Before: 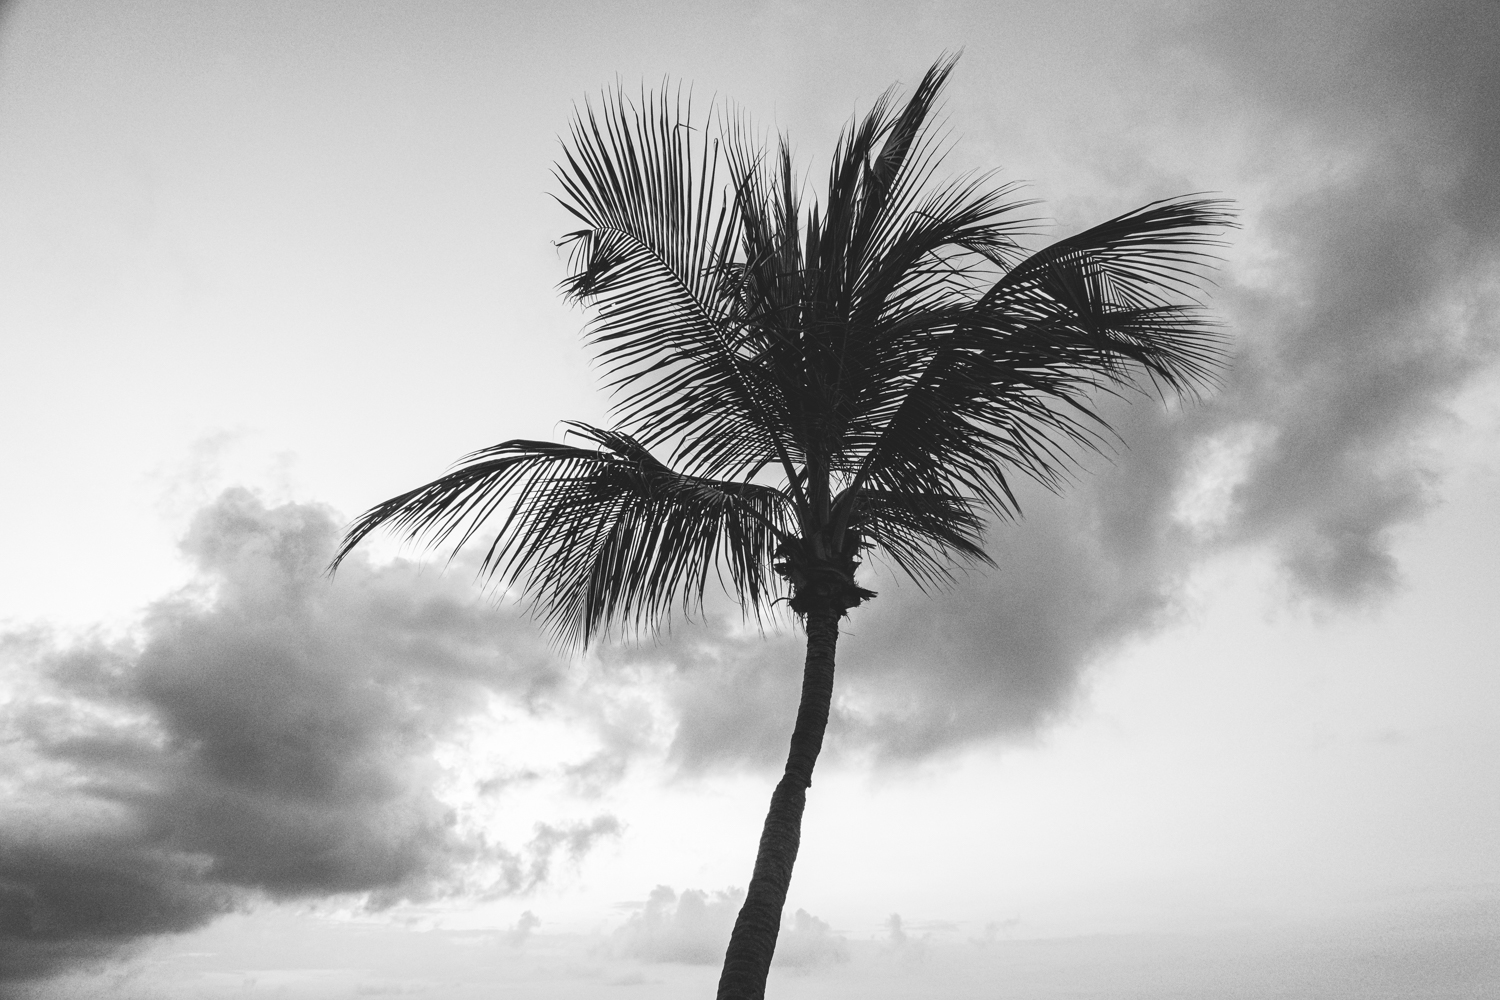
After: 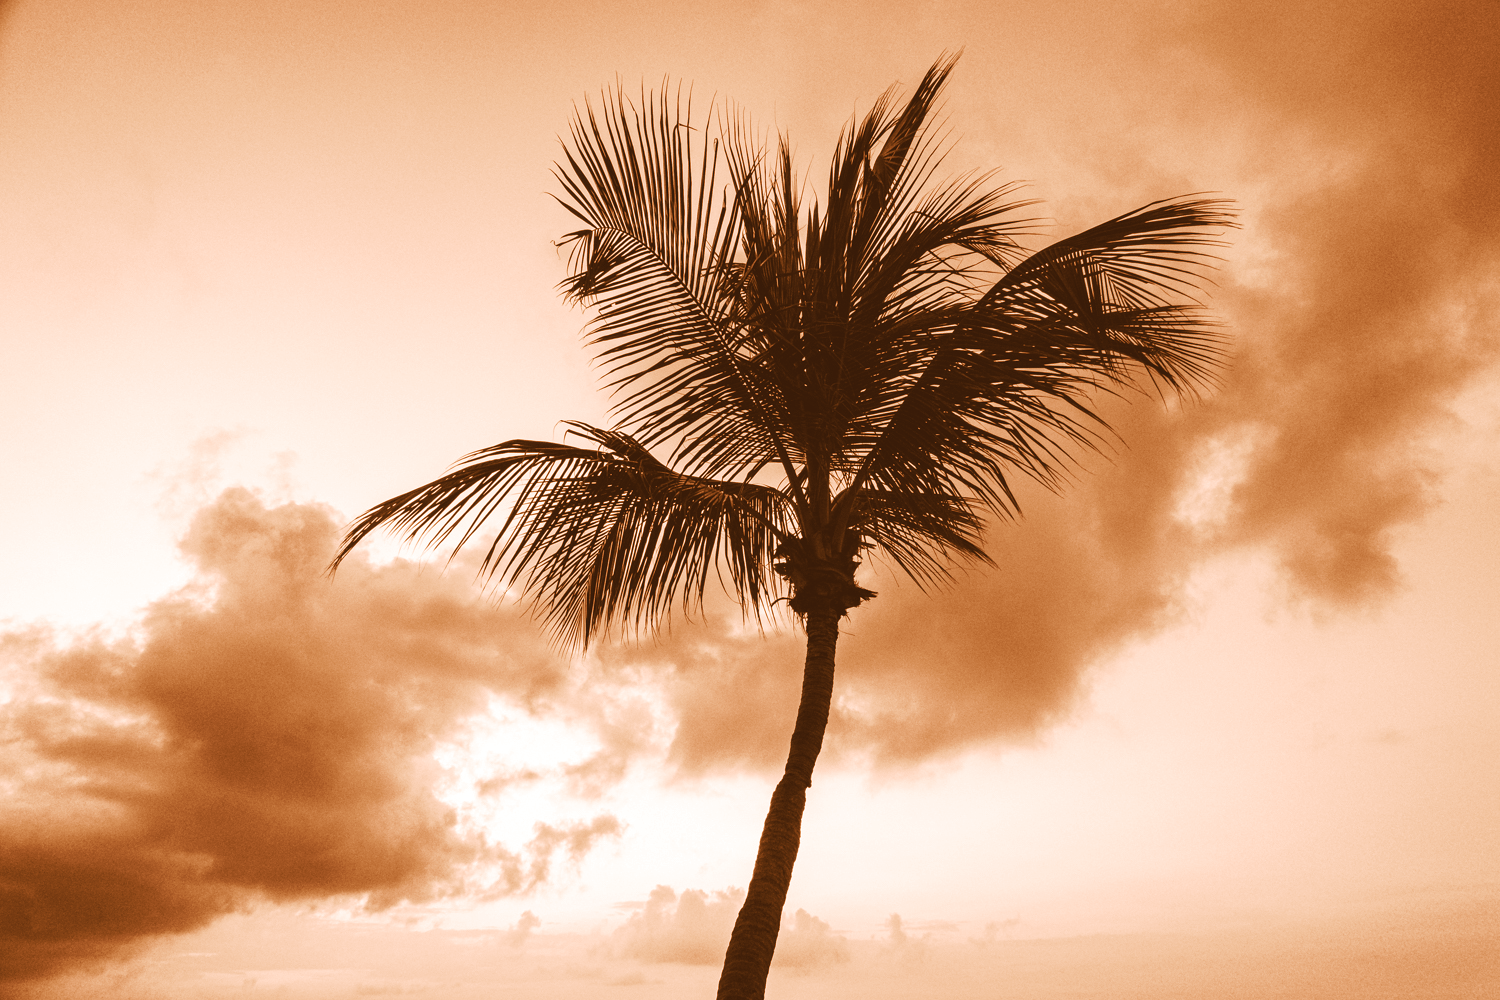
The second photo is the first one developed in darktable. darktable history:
tone curve: curves: ch0 [(0, 0) (0.003, 0.032) (0.011, 0.034) (0.025, 0.039) (0.044, 0.055) (0.069, 0.078) (0.1, 0.111) (0.136, 0.147) (0.177, 0.191) (0.224, 0.238) (0.277, 0.291) (0.335, 0.35) (0.399, 0.41) (0.468, 0.48) (0.543, 0.547) (0.623, 0.621) (0.709, 0.699) (0.801, 0.789) (0.898, 0.884) (1, 1)], preserve colors none
color look up table: target L [100.5, 99.48, 98.47, 93.86, 89.52, 87.47, 80.82, 75.18, 69.73, 69.01, 61.72, 64.22, 46.21, 41.11, 17.66, 67.91, 64.1, 66.6, 56.67, 52, 52.85, 42.12, 30.06, 33.43, 18.23, 96.7, 80, 73.84, 63.64, 67.62, 66.45, 61.46, 55.23, 43.33, 50.1, 43.34, 34.12, 38.89, 18.98, 11.88, 27.97, 0.079, 96.95, 84.33, 66.95, 54.85, 55.81, 23.72, 0.662], target a [-23, -23.46, -19.77, -24.22, -55.33, -31, 6.615, -67.2, -6.322, 19, -63.93, 0.017, -9.857, -44.05, -24.68, 41.51, 51.1, 37.23, 76.56, 80.79, 64.71, 64.84, 39.21, 52.31, 25.54, 17.03, 36.11, 40.7, 63.12, 61.23, 36.97, 89.9, 75.84, 22.3, 33.27, 70.94, 37.13, 65.24, -9.214, 17.94, 51.16, 1.01, -30.31, -7.689, 12.16, -47.69, 4.575, -20.69, -1.059], target b [92.59, 100.46, 32.47, 67.23, 84.77, 86.96, 42.22, 45.2, 51.95, 66.18, 62.96, 69.29, 46.78, 44.56, 25.24, 52.71, 70.18, 75.04, 63.41, 68.19, 60.79, 56.83, 41.52, 45.33, 26.67, -8.666, -11.58, -35.67, 1.273, -31.89, 23.12, -53.32, -63.81, -83.14, 46.01, 47.85, 25.58, -2.838, -17.07, -44.52, 38.58, -8.197, 11.17, -17.95, 24.75, 19.62, -33.9, 0.783, 0.605], num patches 49
